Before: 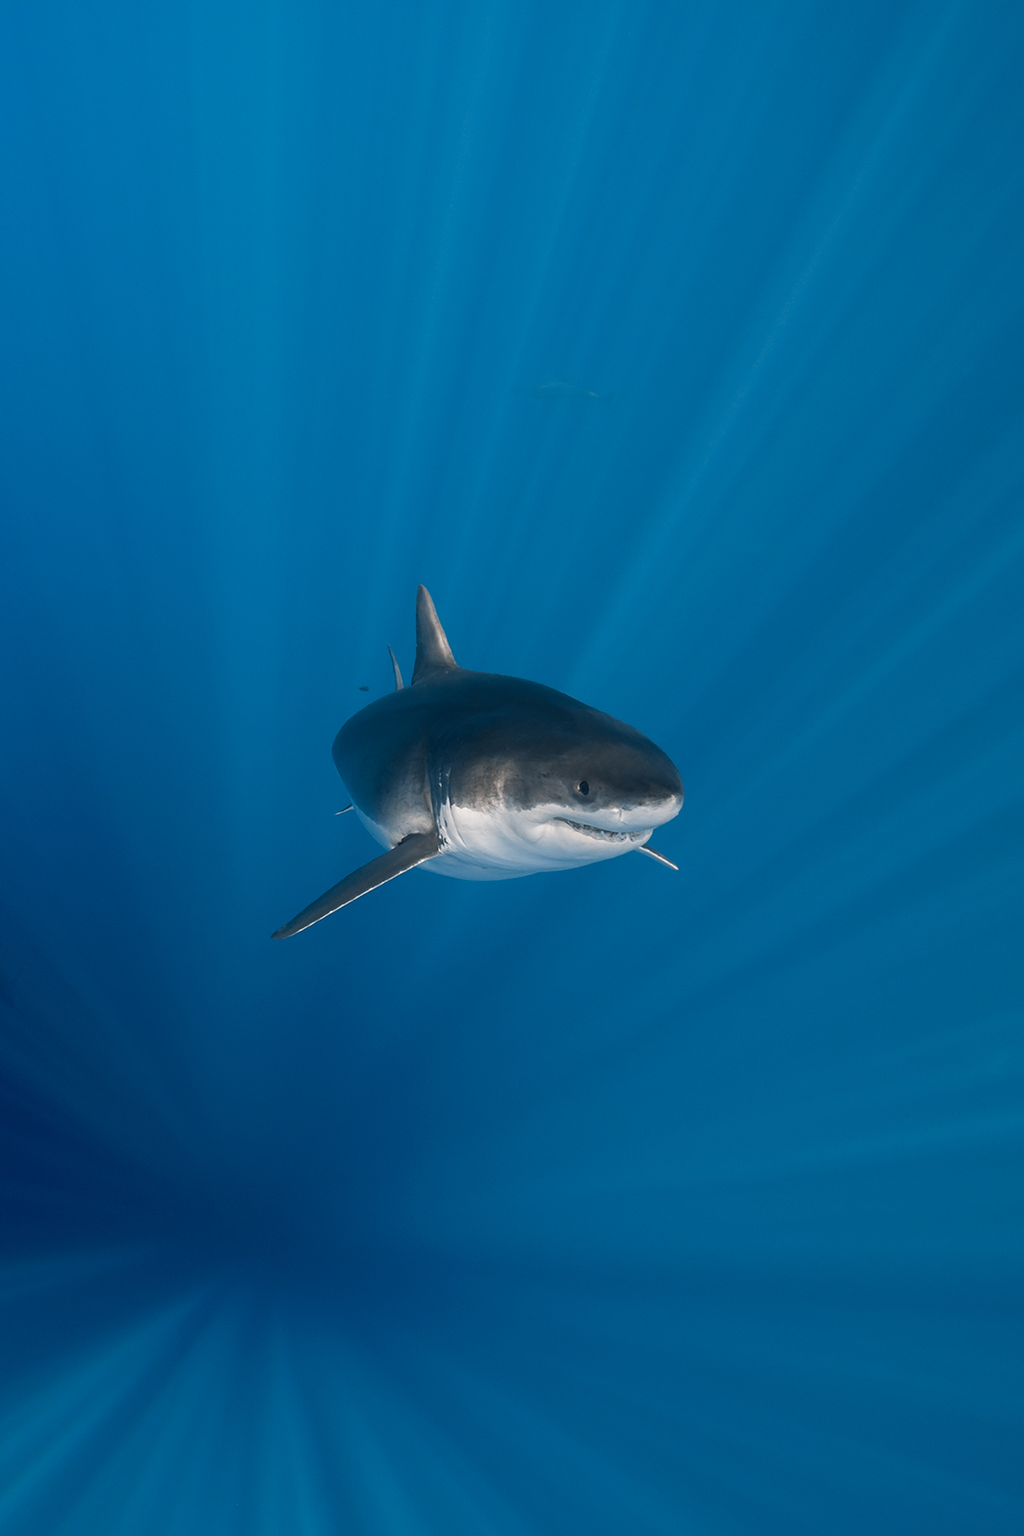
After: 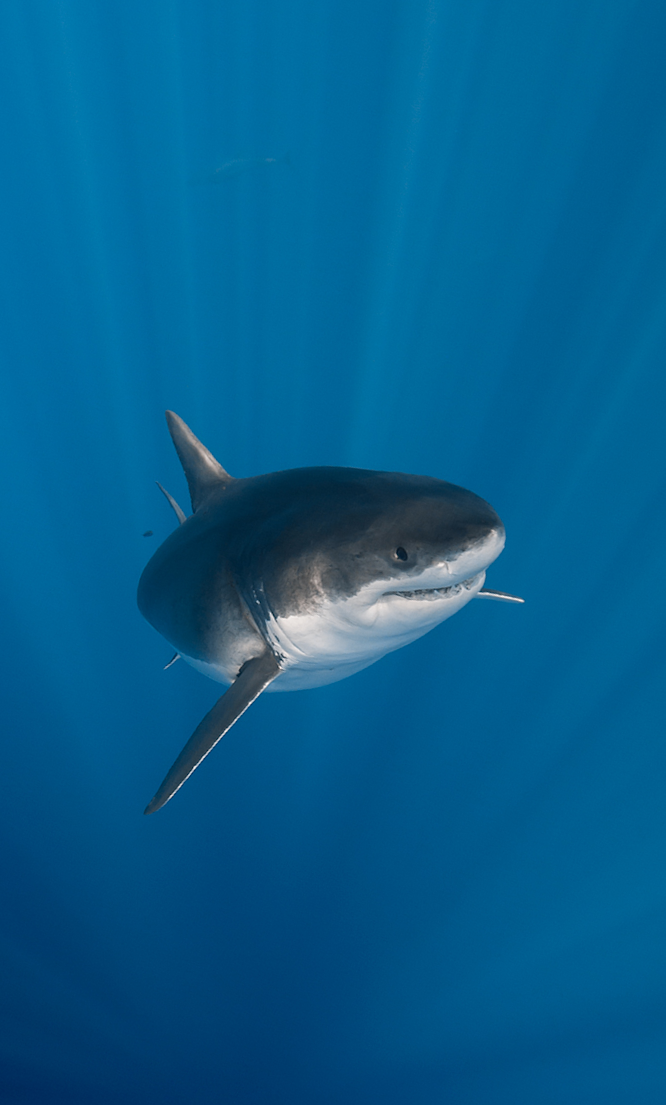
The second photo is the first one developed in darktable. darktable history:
crop and rotate: angle 19.76°, left 6.766%, right 3.859%, bottom 1.159%
